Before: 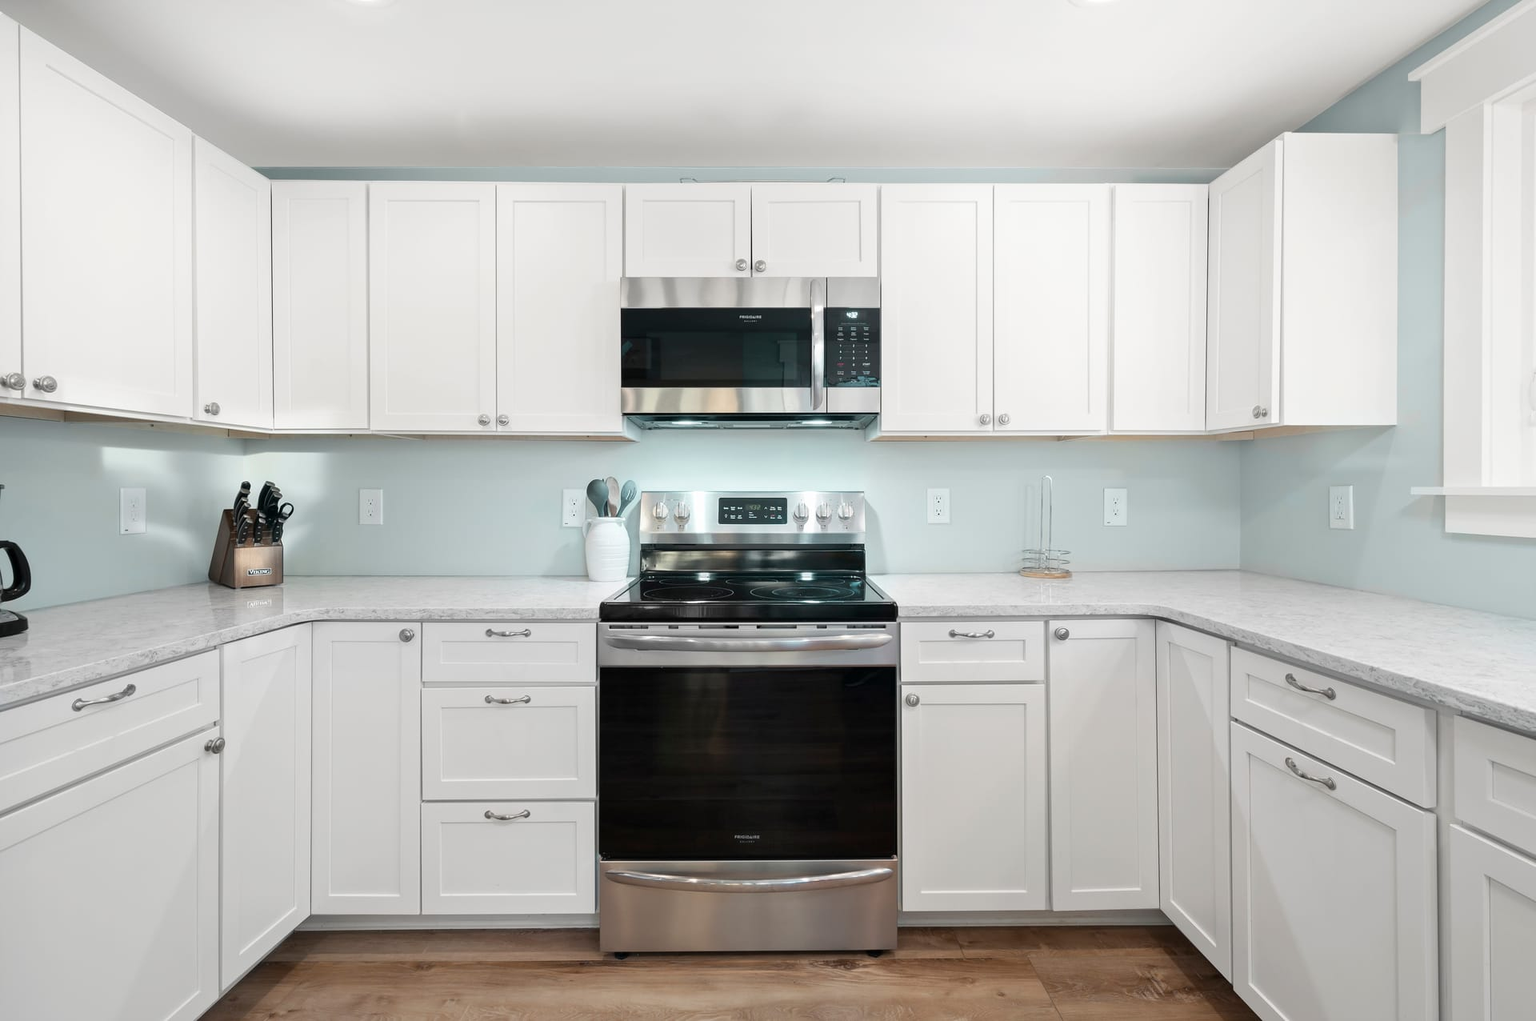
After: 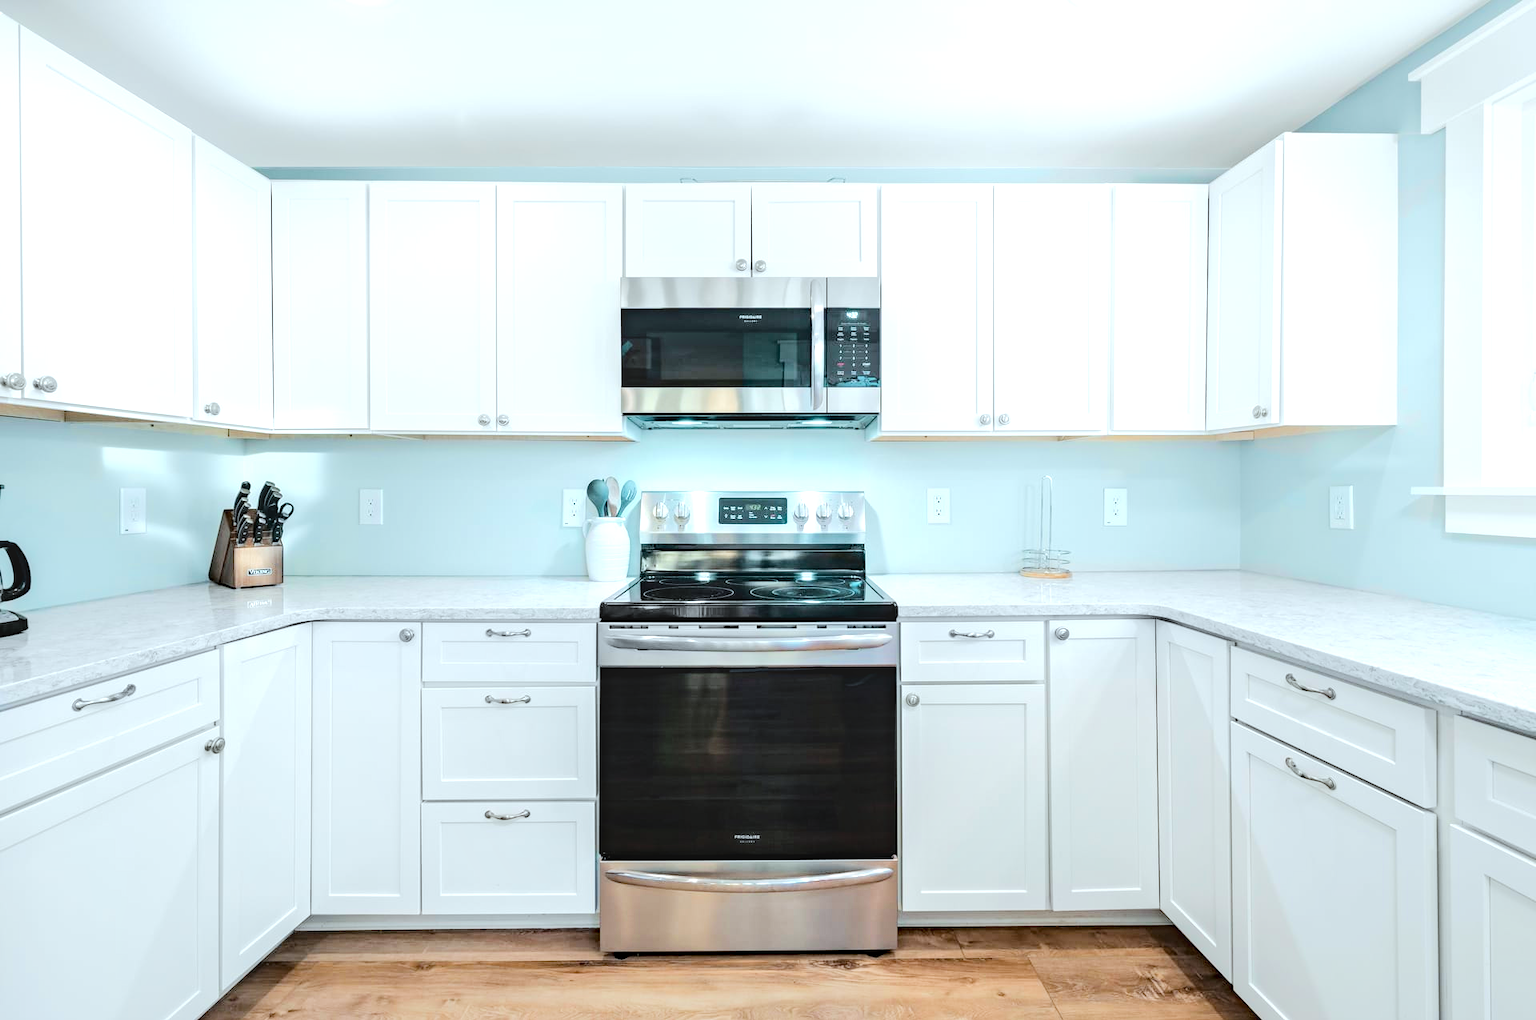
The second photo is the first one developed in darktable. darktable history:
tone equalizer: -7 EV 0.16 EV, -6 EV 0.607 EV, -5 EV 1.16 EV, -4 EV 1.29 EV, -3 EV 1.16 EV, -2 EV 0.6 EV, -1 EV 0.15 EV, edges refinement/feathering 500, mask exposure compensation -1.57 EV, preserve details no
crop: bottom 0.07%
local contrast: on, module defaults
color calibration: illuminant Planckian (black body), adaptation linear Bradford (ICC v4), x 0.364, y 0.366, temperature 4419.8 K
exposure: black level correction 0, exposure 0.396 EV, compensate highlight preservation false
haze removal: strength 0.283, distance 0.256, compatibility mode true, adaptive false
